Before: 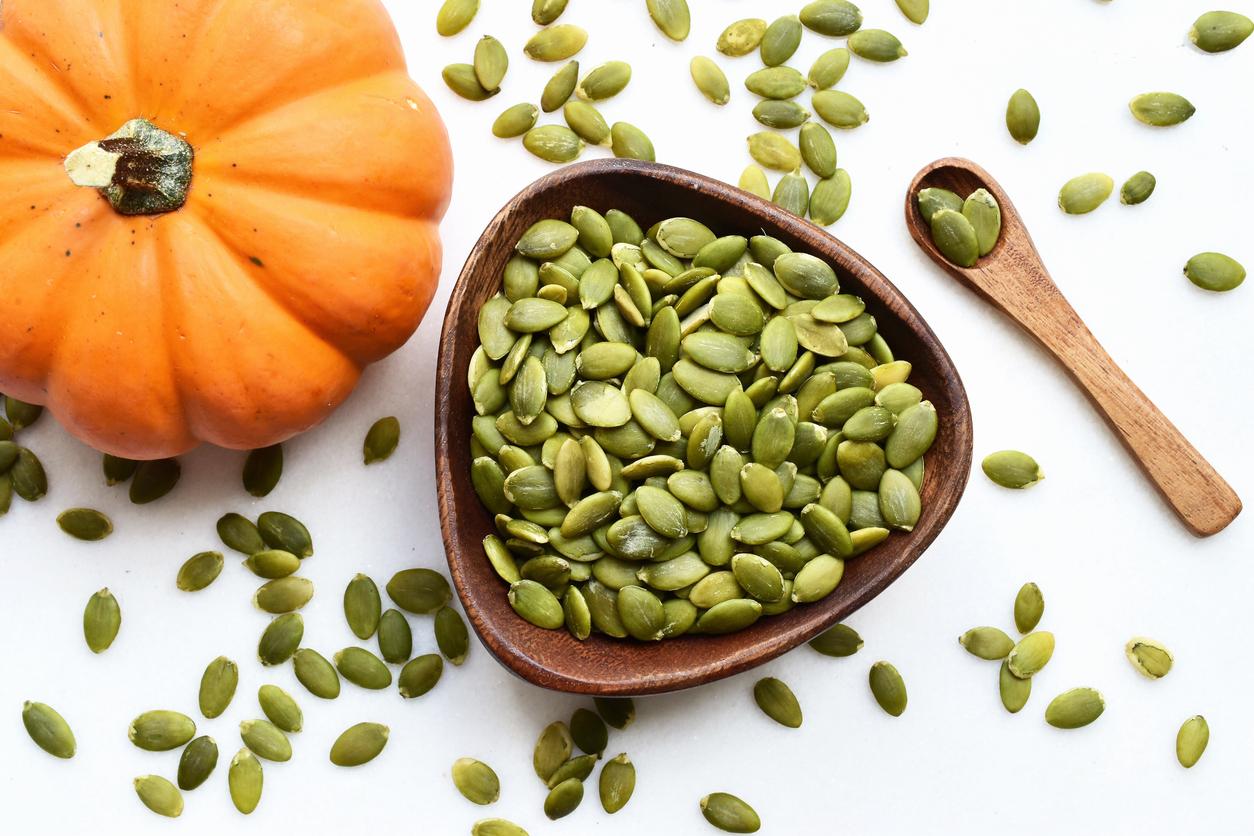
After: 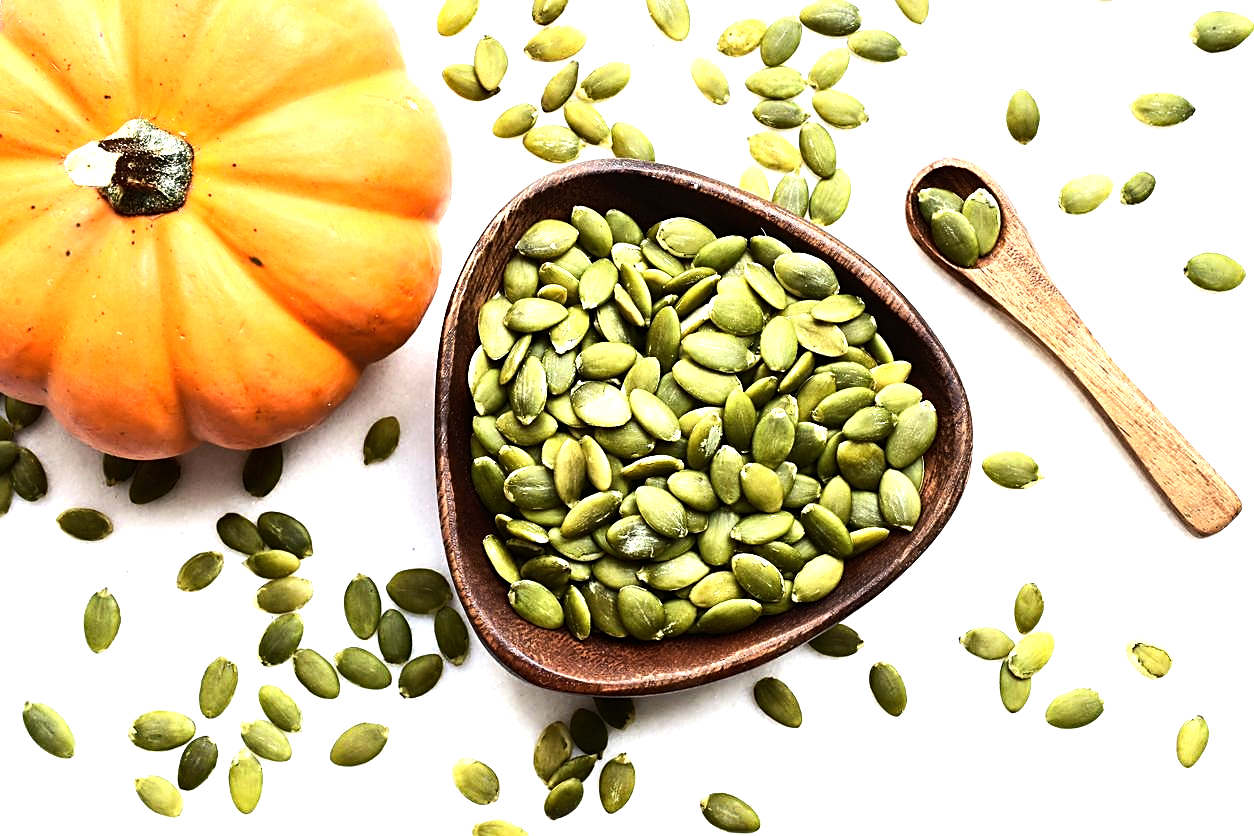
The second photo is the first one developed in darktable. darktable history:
tone equalizer: -8 EV -1.08 EV, -7 EV -1.01 EV, -6 EV -0.861 EV, -5 EV -0.581 EV, -3 EV 0.603 EV, -2 EV 0.894 EV, -1 EV 0.986 EV, +0 EV 1.07 EV, edges refinement/feathering 500, mask exposure compensation -1.57 EV, preserve details no
sharpen: on, module defaults
